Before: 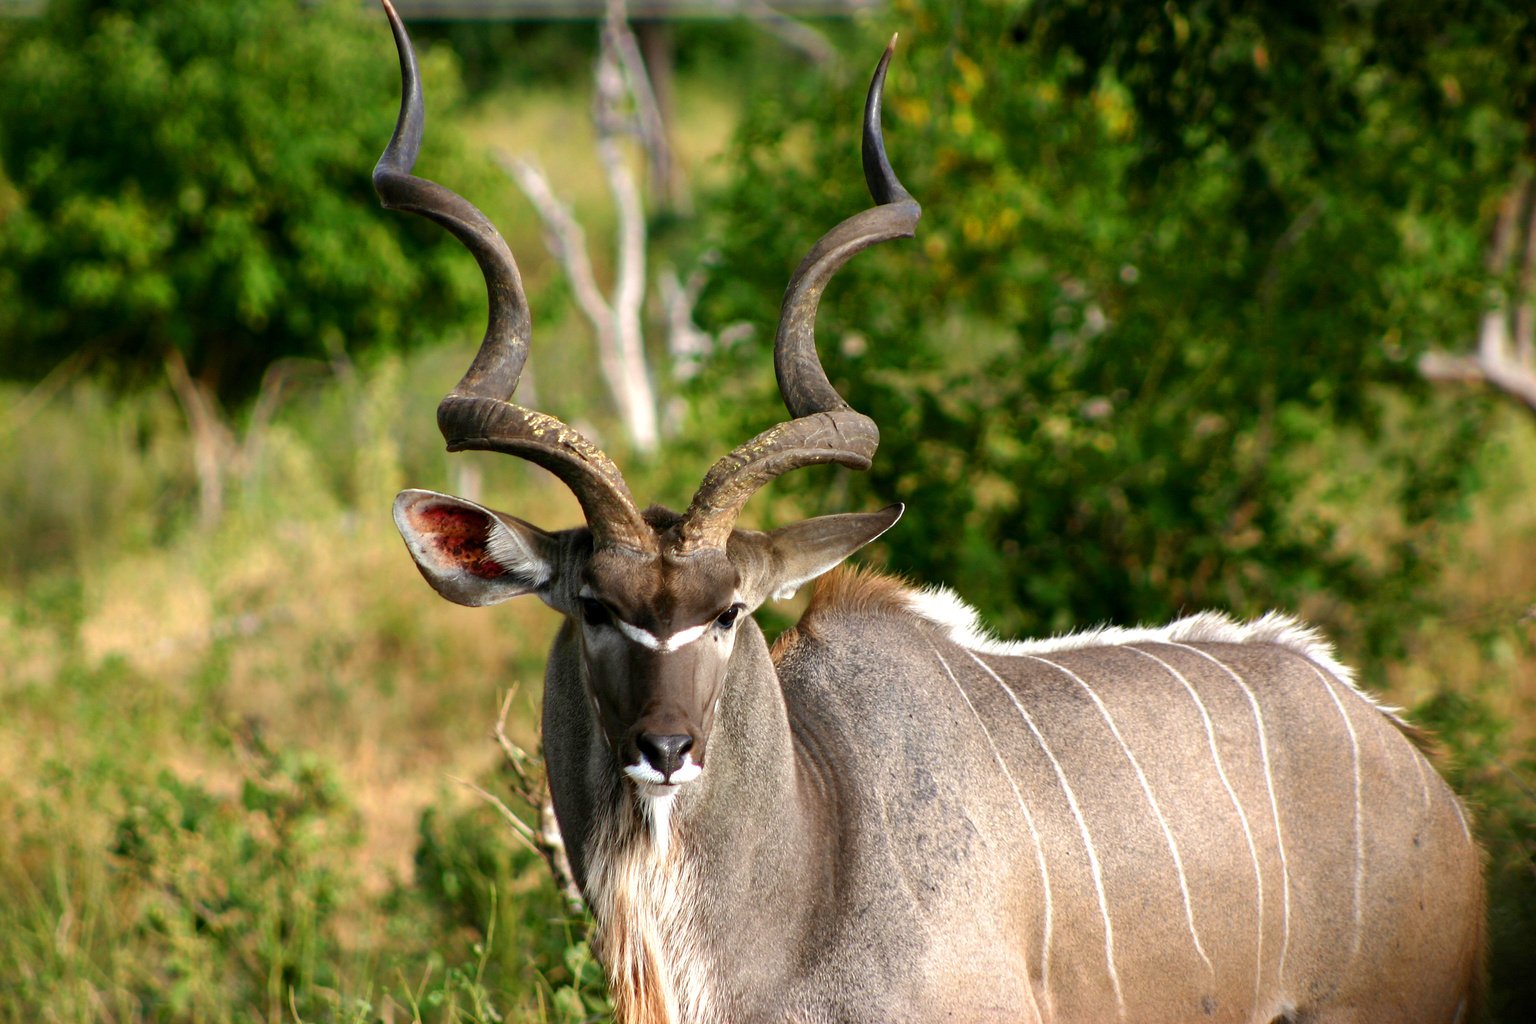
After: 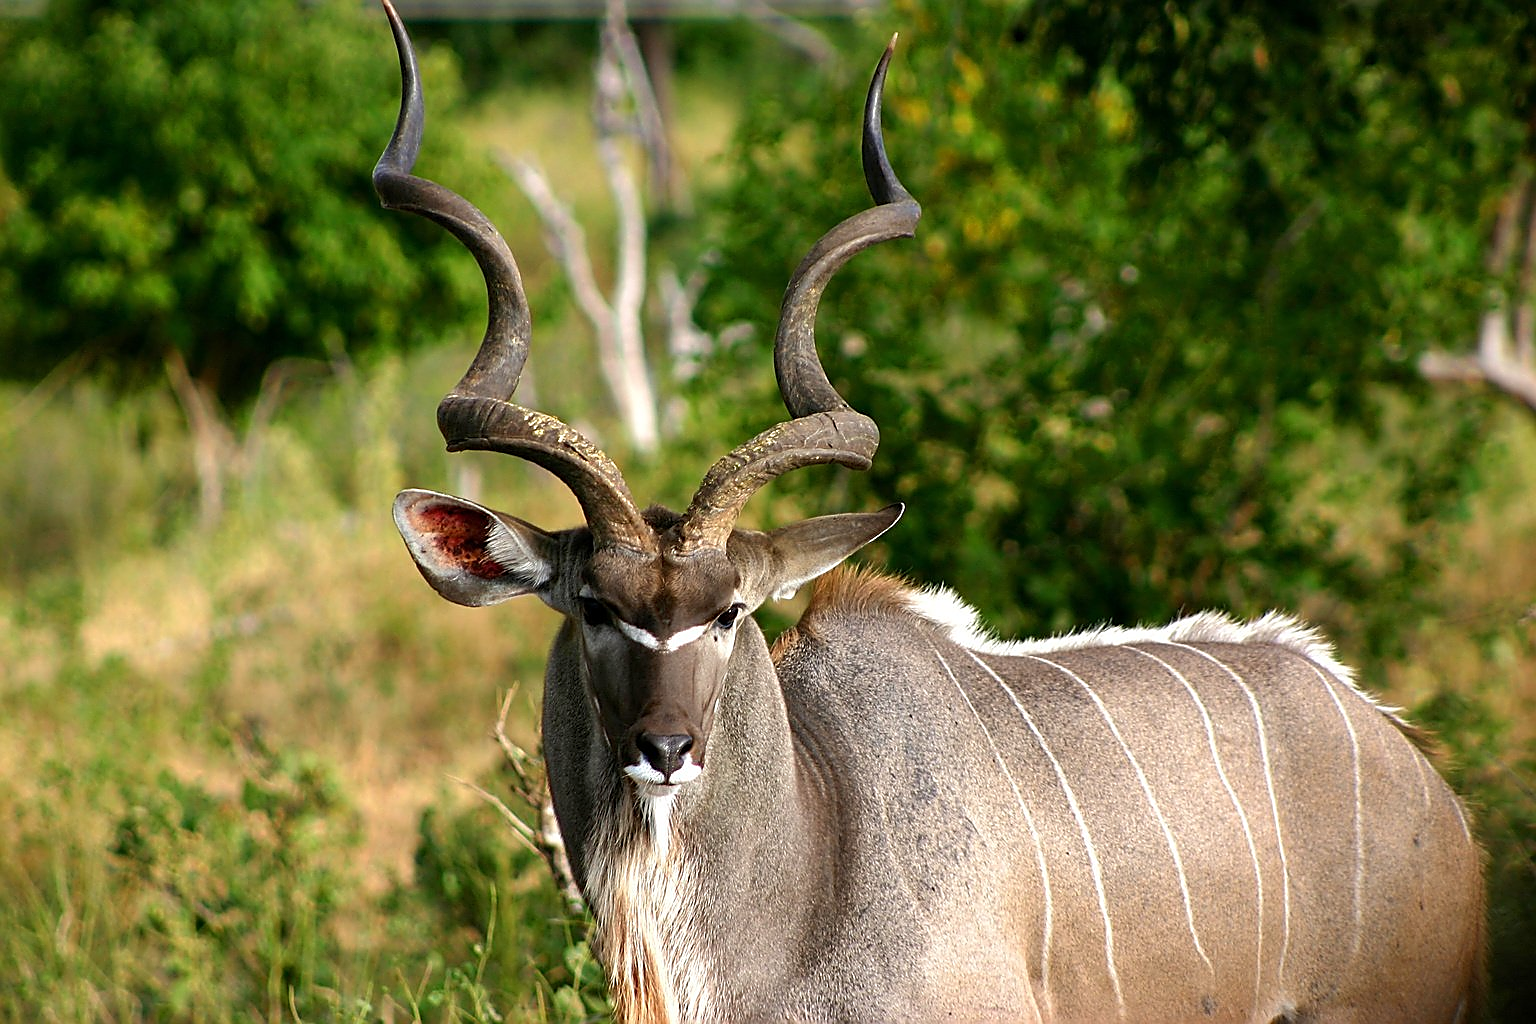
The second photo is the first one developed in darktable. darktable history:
sharpen: radius 1.405, amount 1.244, threshold 0.601
